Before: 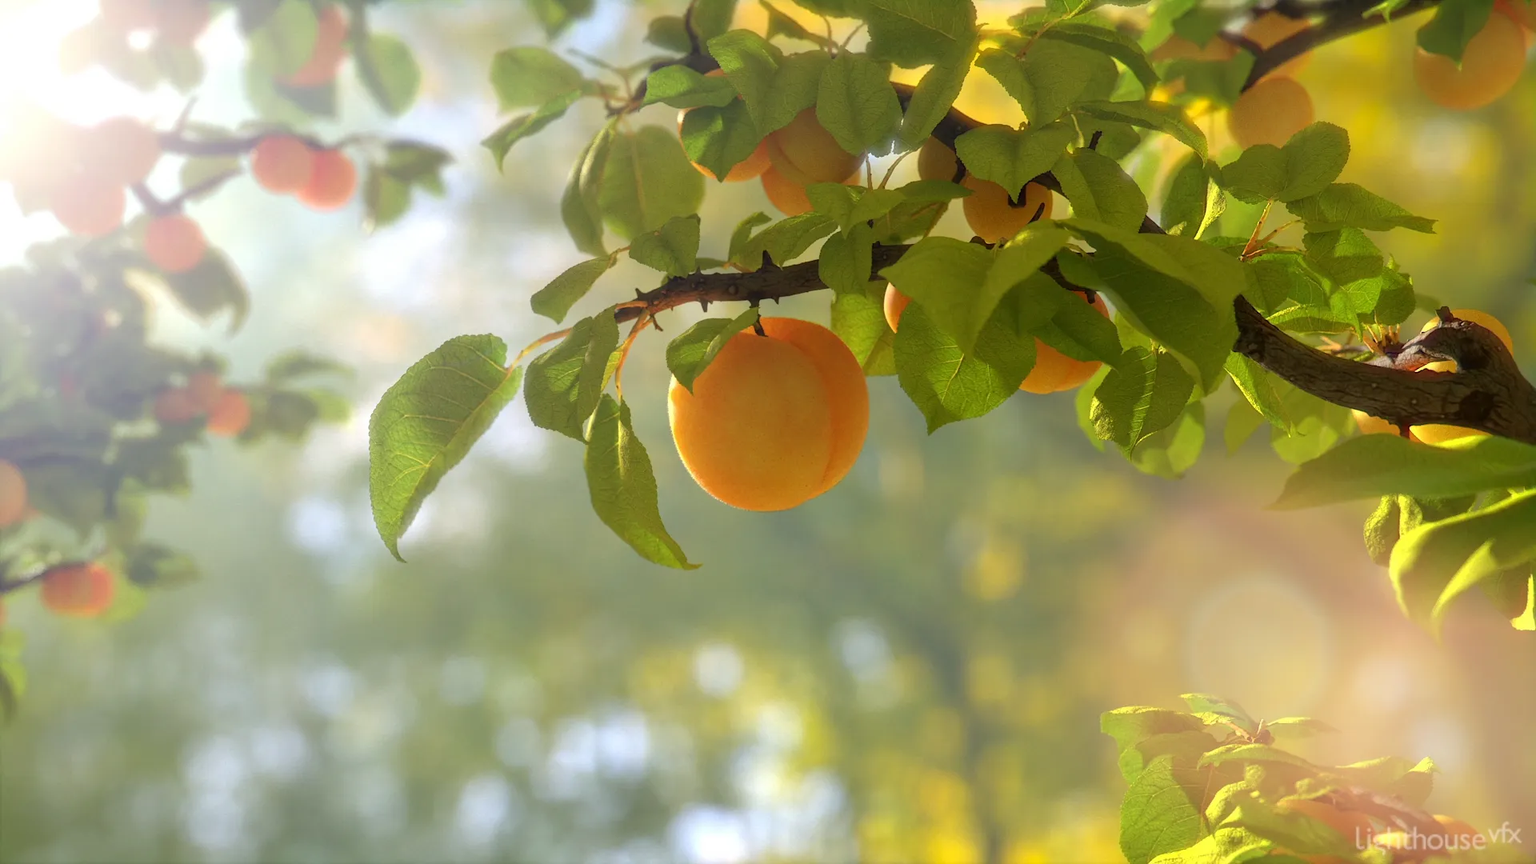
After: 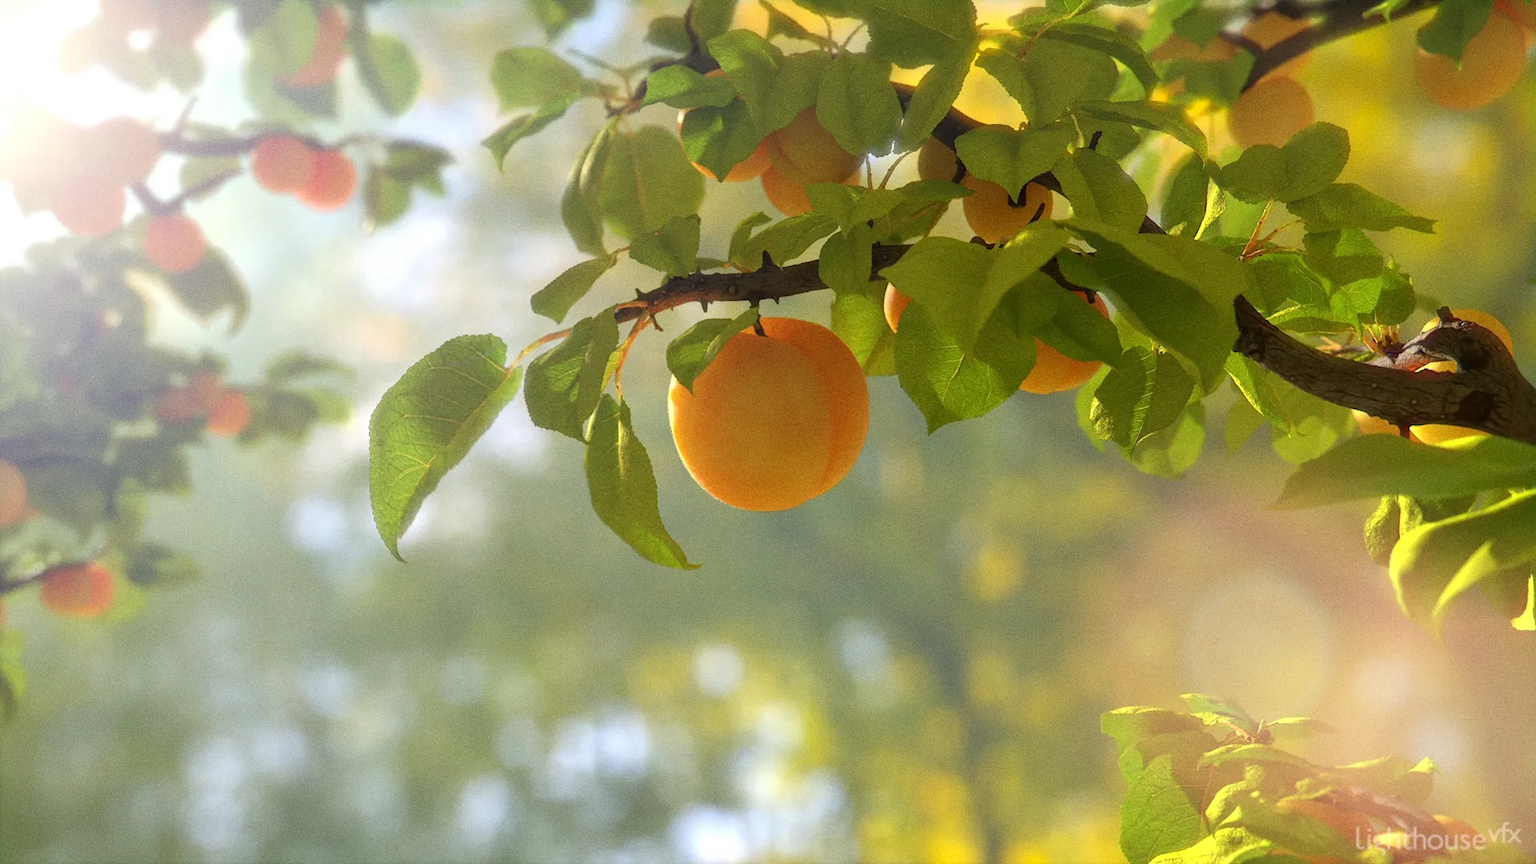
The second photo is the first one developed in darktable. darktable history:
tone equalizer: on, module defaults
grain: coarseness 0.09 ISO
